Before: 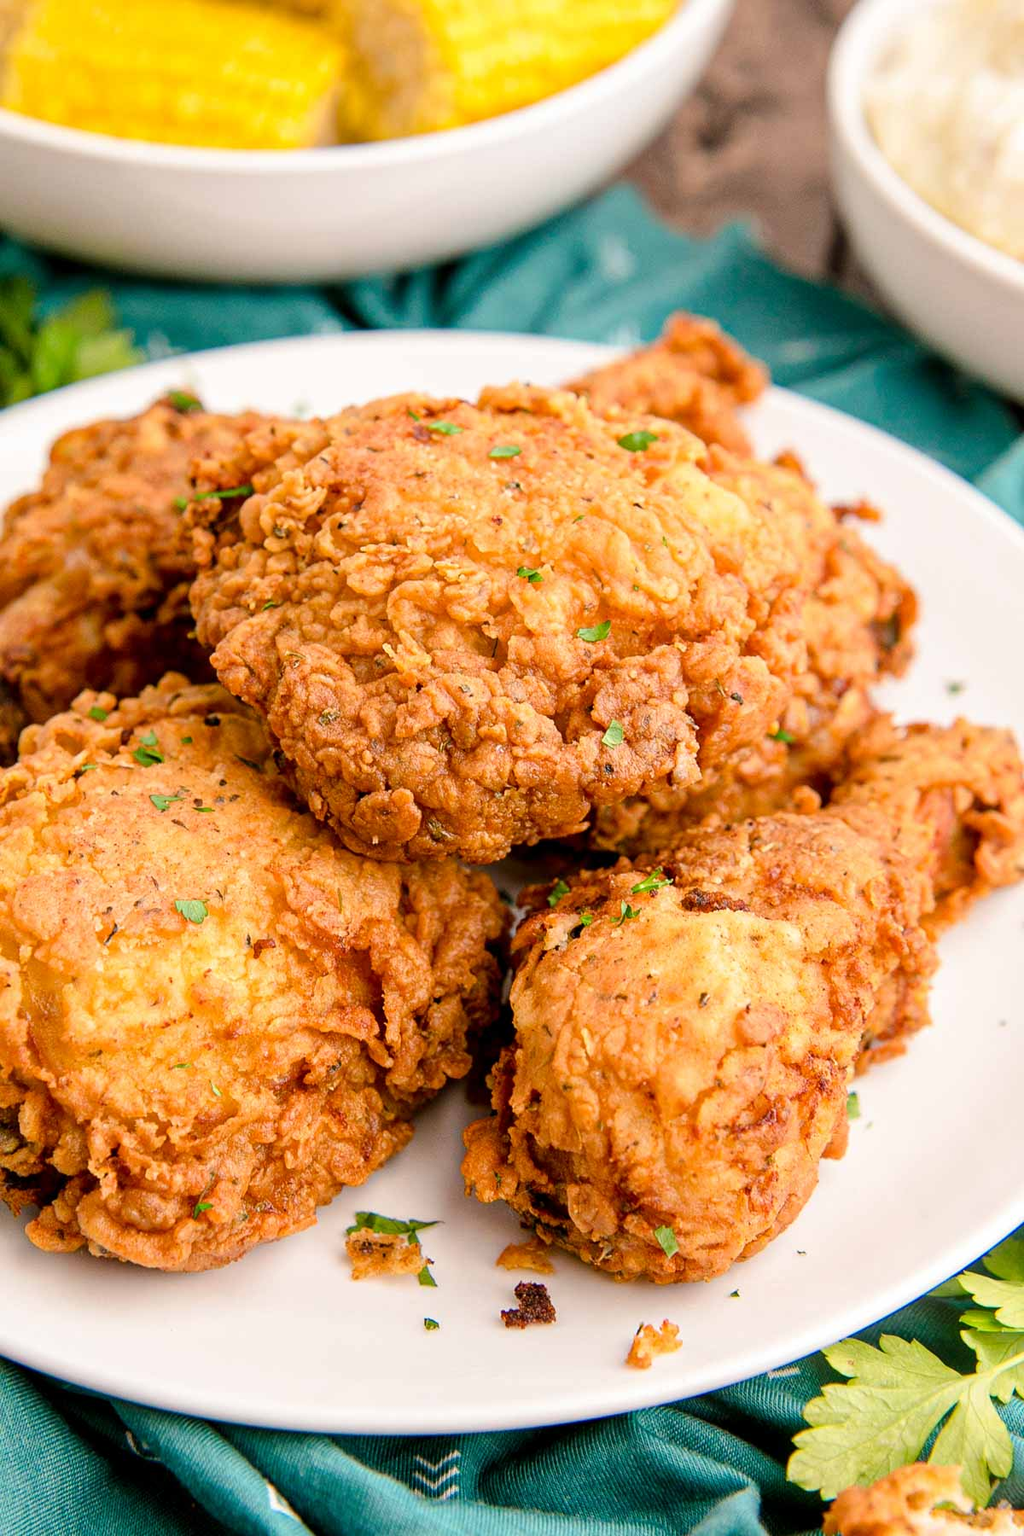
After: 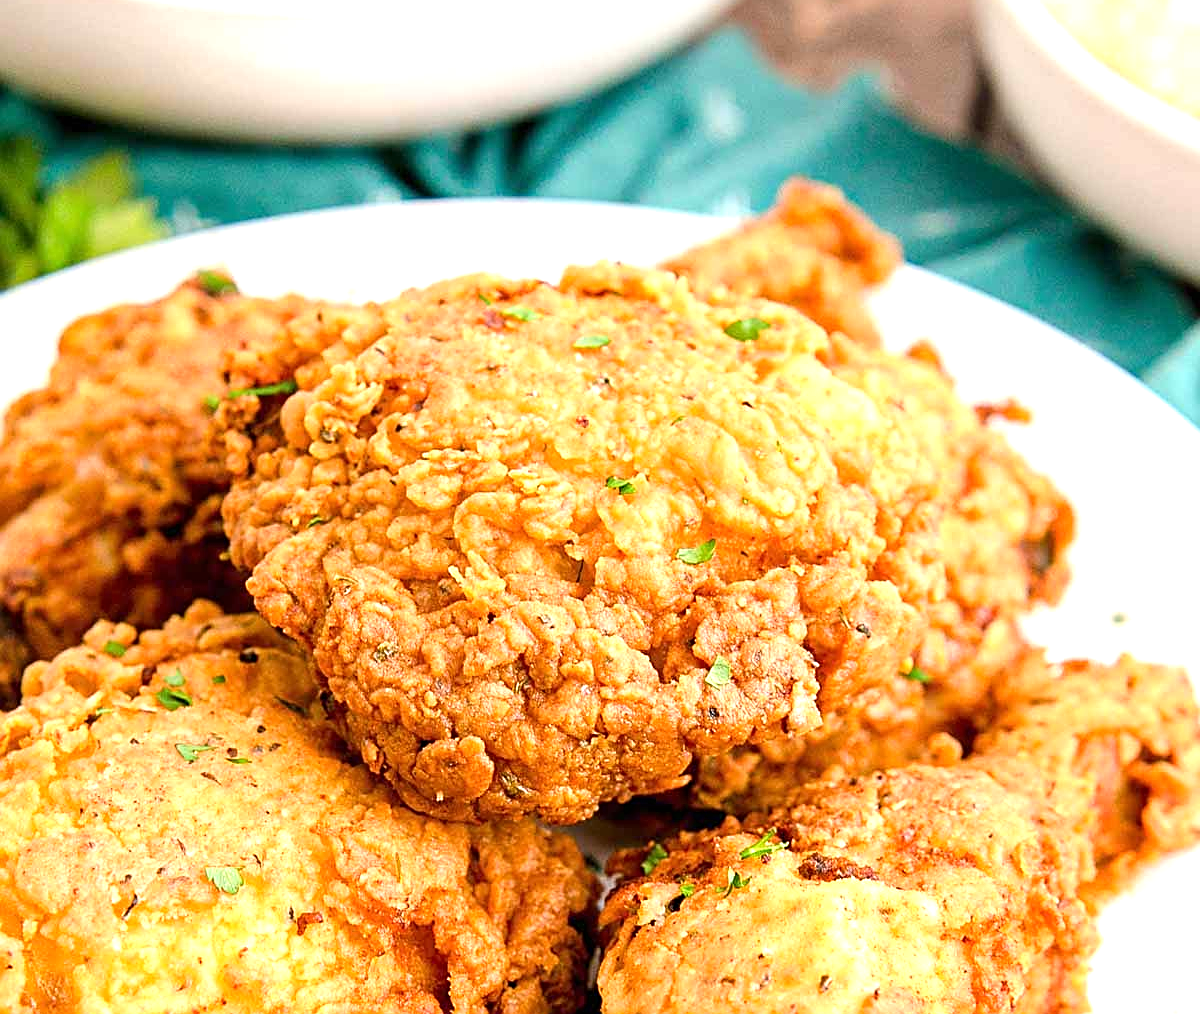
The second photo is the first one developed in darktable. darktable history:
exposure: black level correction 0, exposure 0.703 EV, compensate highlight preservation false
crop and rotate: top 10.465%, bottom 33.191%
sharpen: amount 0.574
